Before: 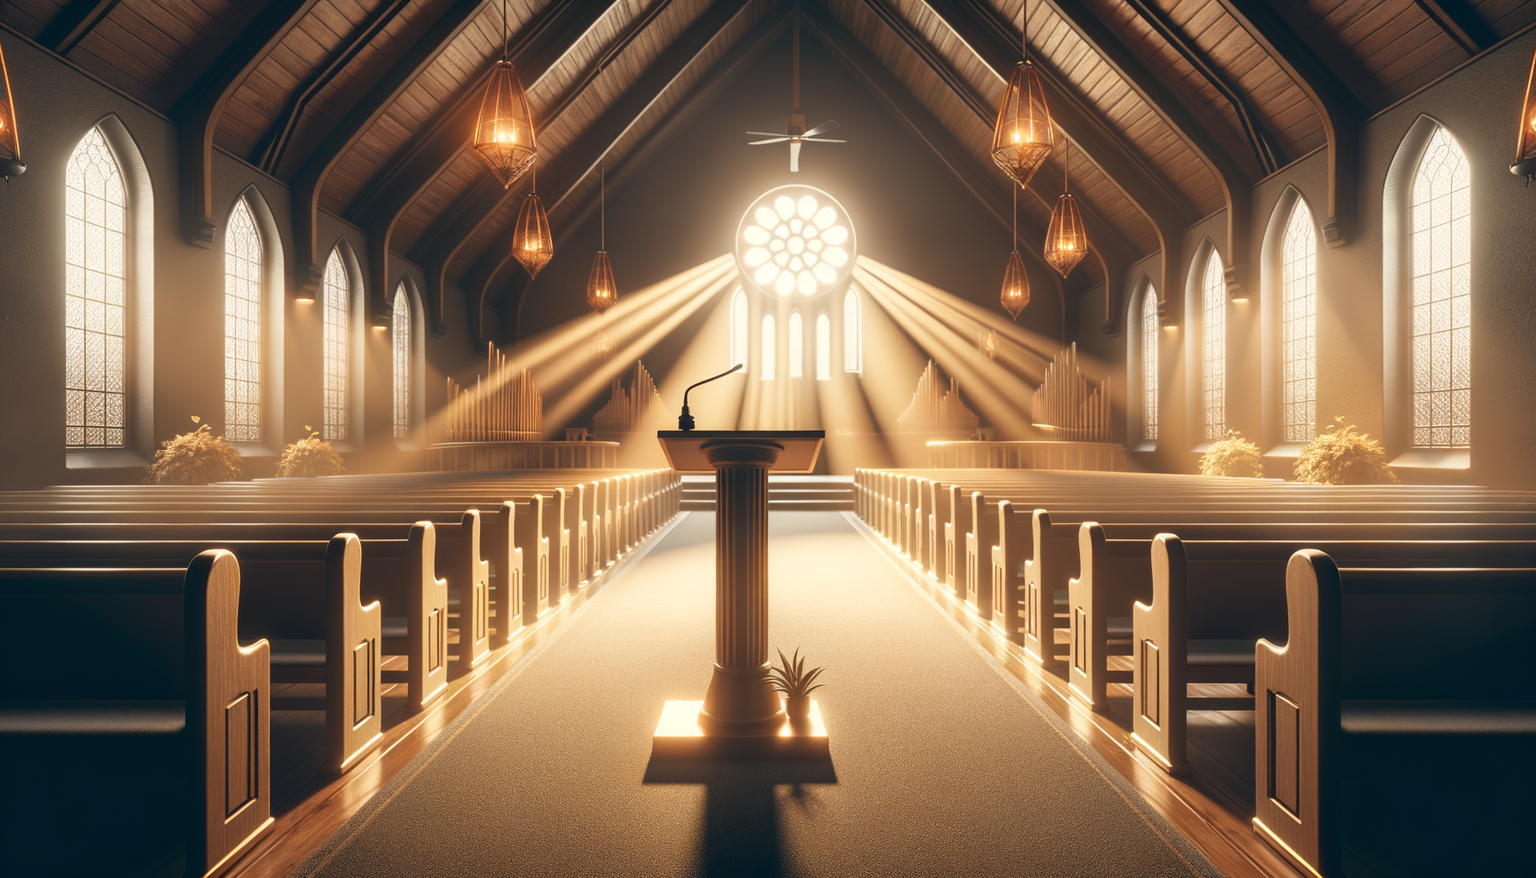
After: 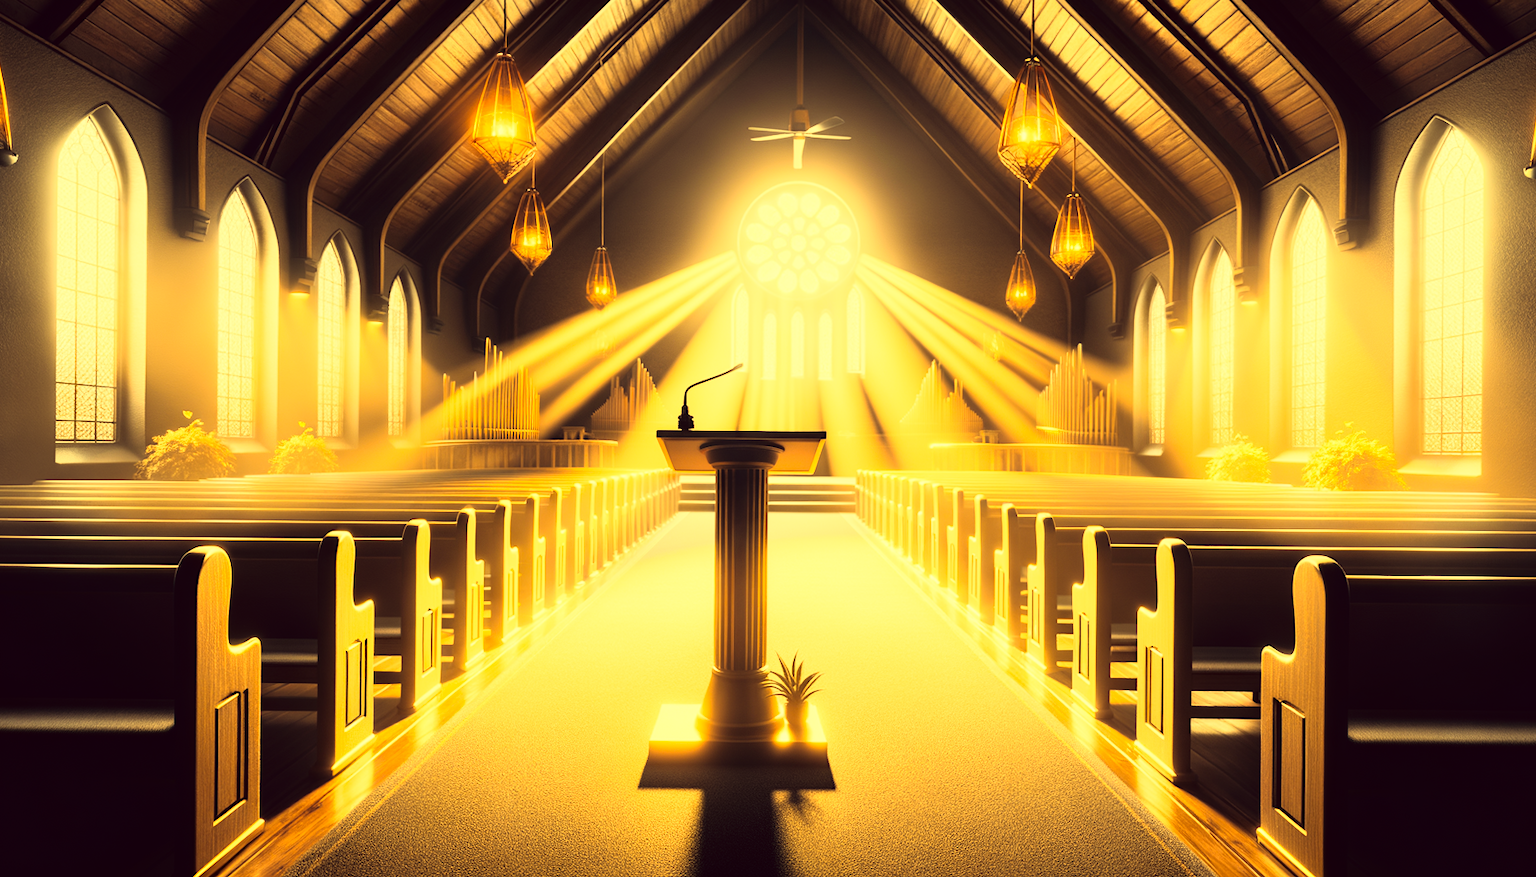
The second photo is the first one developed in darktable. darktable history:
rgb curve: curves: ch0 [(0, 0) (0.21, 0.15) (0.24, 0.21) (0.5, 0.75) (0.75, 0.96) (0.89, 0.99) (1, 1)]; ch1 [(0, 0.02) (0.21, 0.13) (0.25, 0.2) (0.5, 0.67) (0.75, 0.9) (0.89, 0.97) (1, 1)]; ch2 [(0, 0.02) (0.21, 0.13) (0.25, 0.2) (0.5, 0.67) (0.75, 0.9) (0.89, 0.97) (1, 1)], compensate middle gray true
crop and rotate: angle -0.5°
color correction: highlights a* -0.482, highlights b* 40, shadows a* 9.8, shadows b* -0.161
